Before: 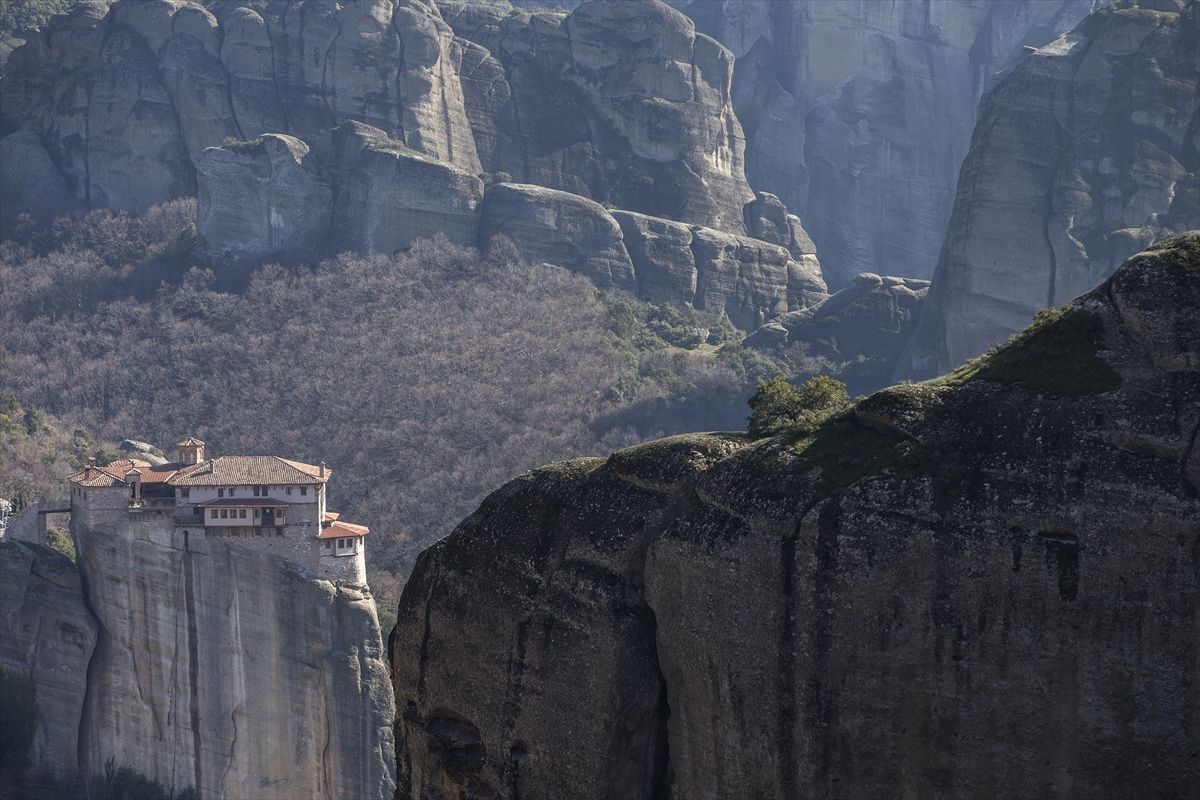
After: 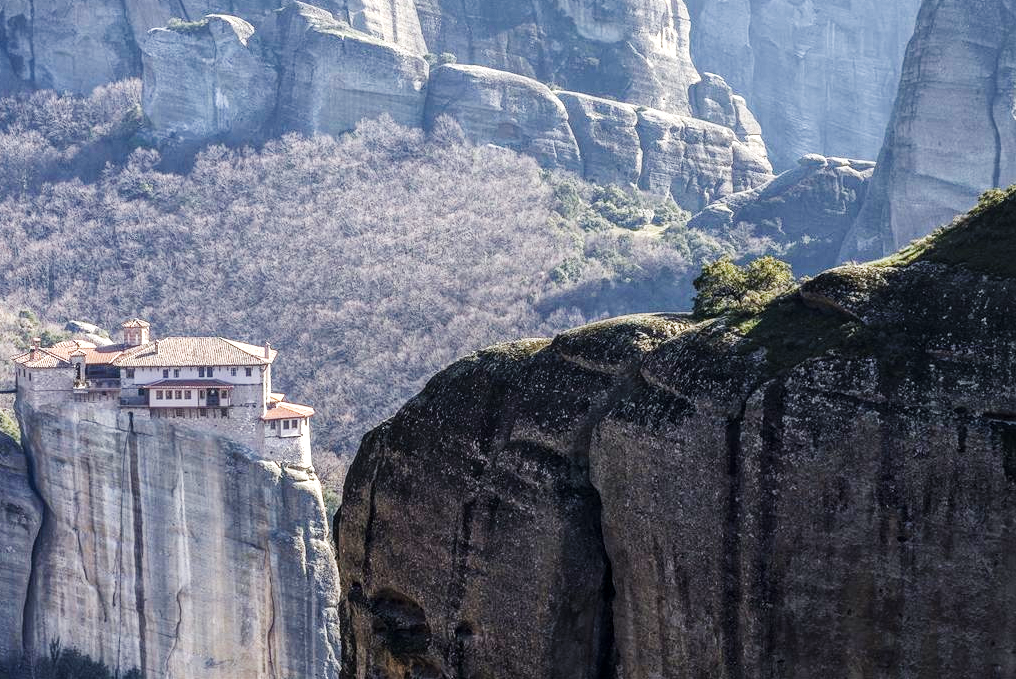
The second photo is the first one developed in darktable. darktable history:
base curve: curves: ch0 [(0, 0.003) (0.001, 0.002) (0.006, 0.004) (0.02, 0.022) (0.048, 0.086) (0.094, 0.234) (0.162, 0.431) (0.258, 0.629) (0.385, 0.8) (0.548, 0.918) (0.751, 0.988) (1, 1)], preserve colors none
crop and rotate: left 4.606%, top 15.018%, right 10.704%
local contrast: on, module defaults
